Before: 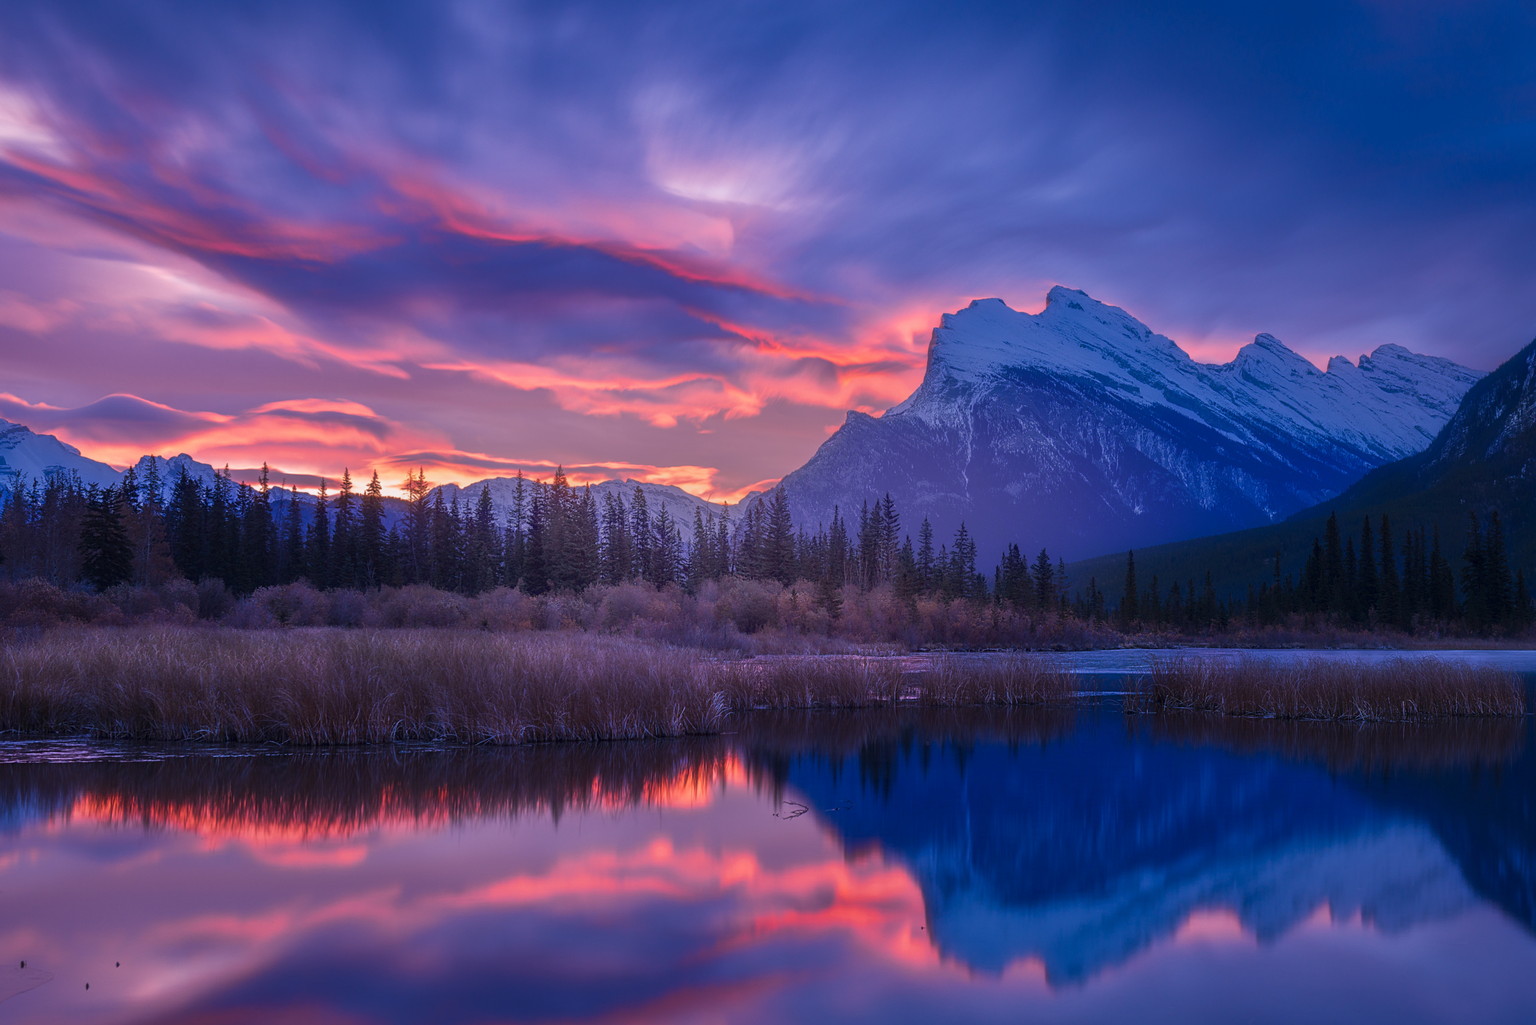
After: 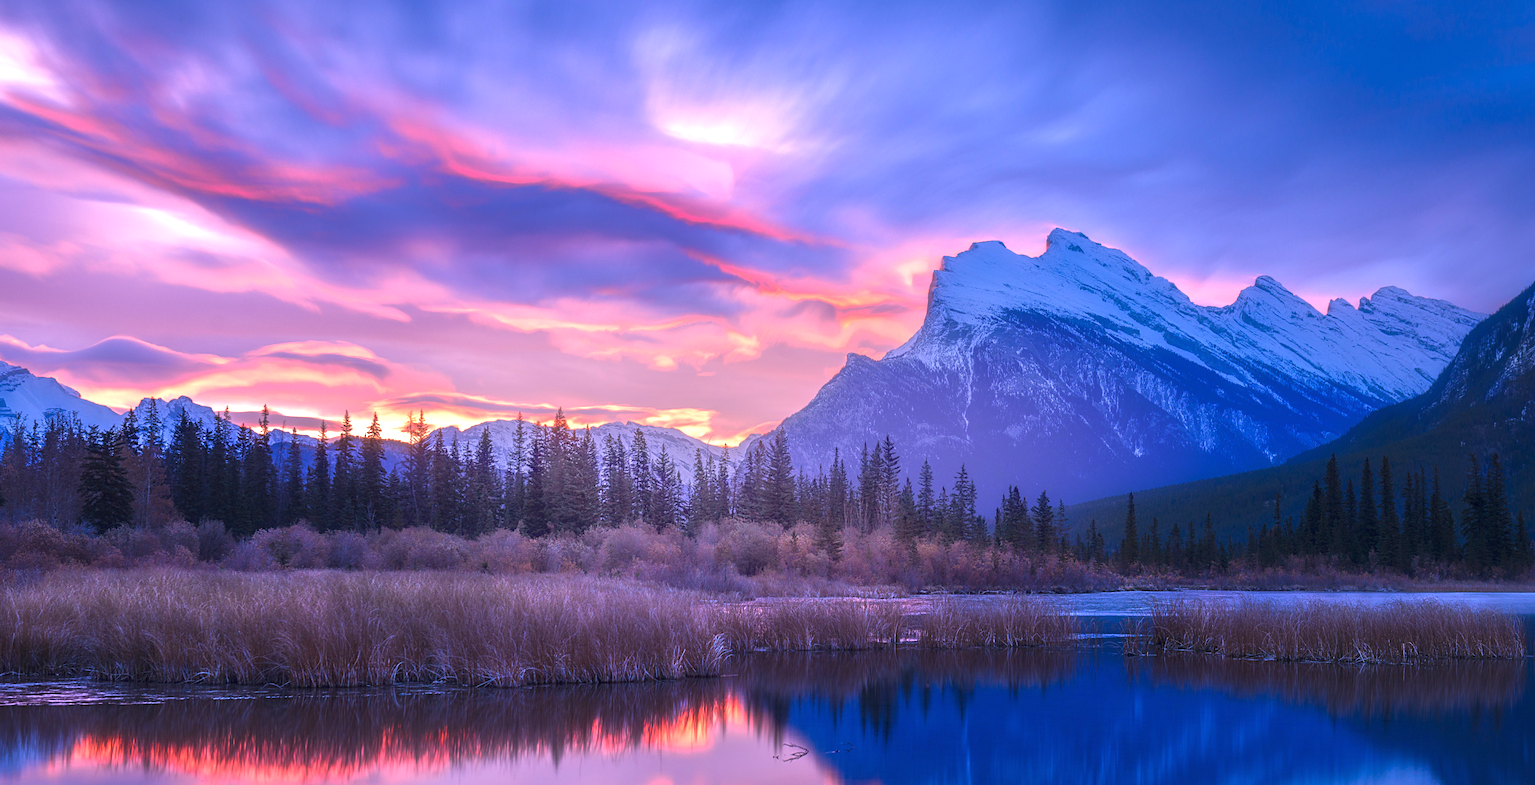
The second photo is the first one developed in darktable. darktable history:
exposure: black level correction 0, exposure 1.1 EV, compensate highlight preservation false
crop: top 5.667%, bottom 17.637%
